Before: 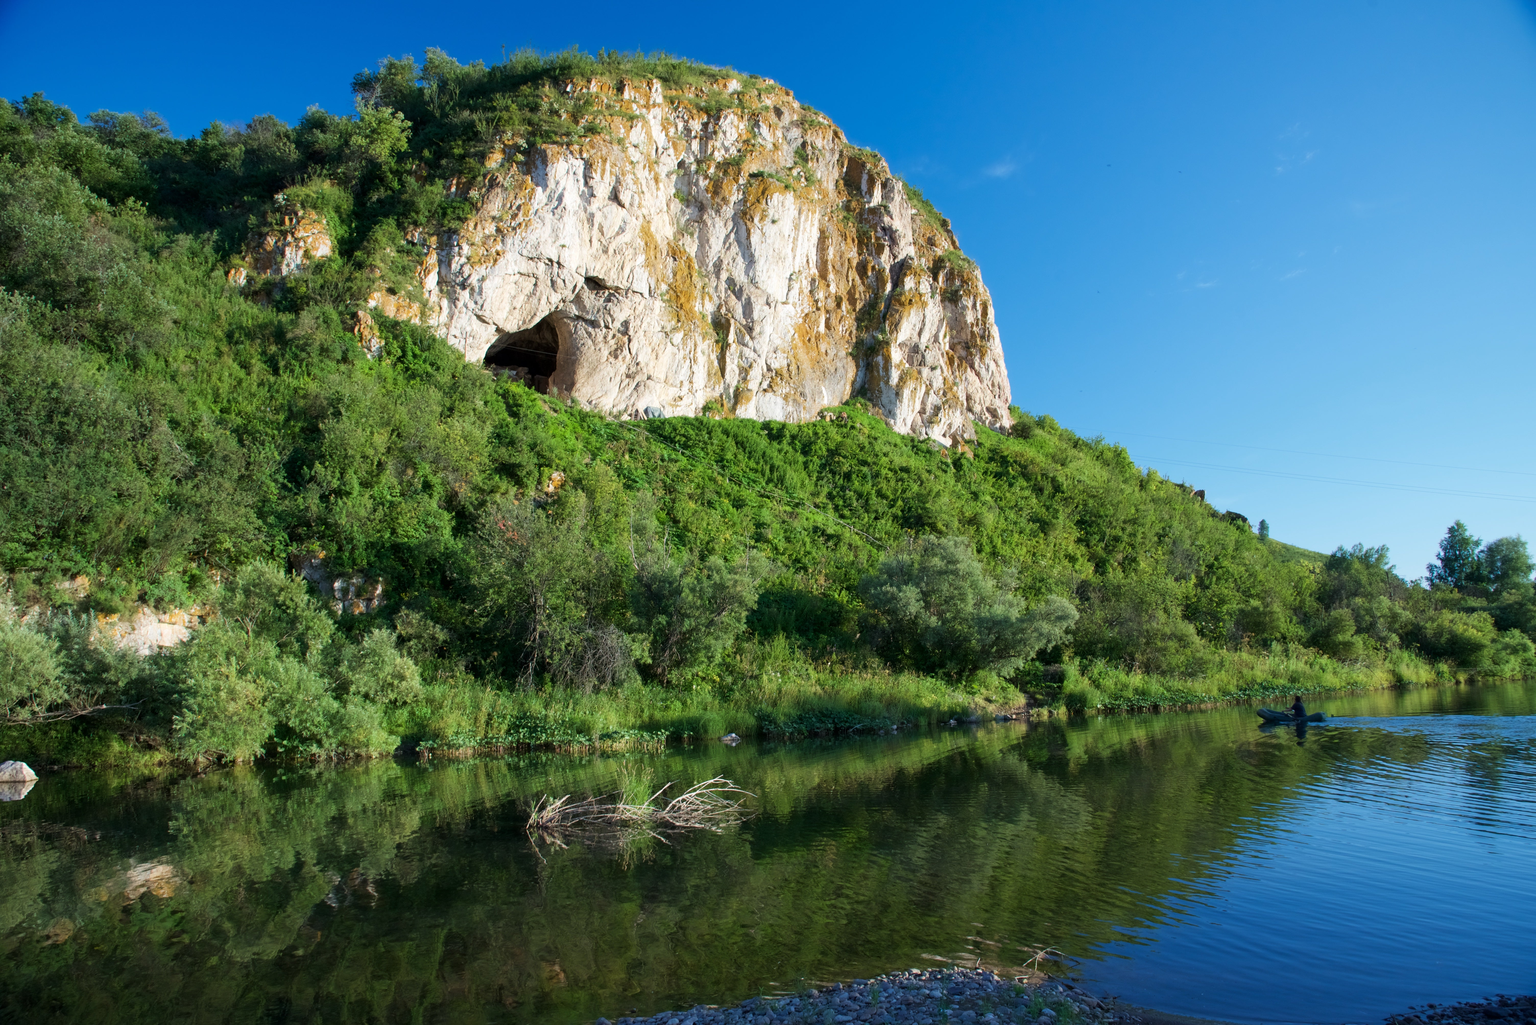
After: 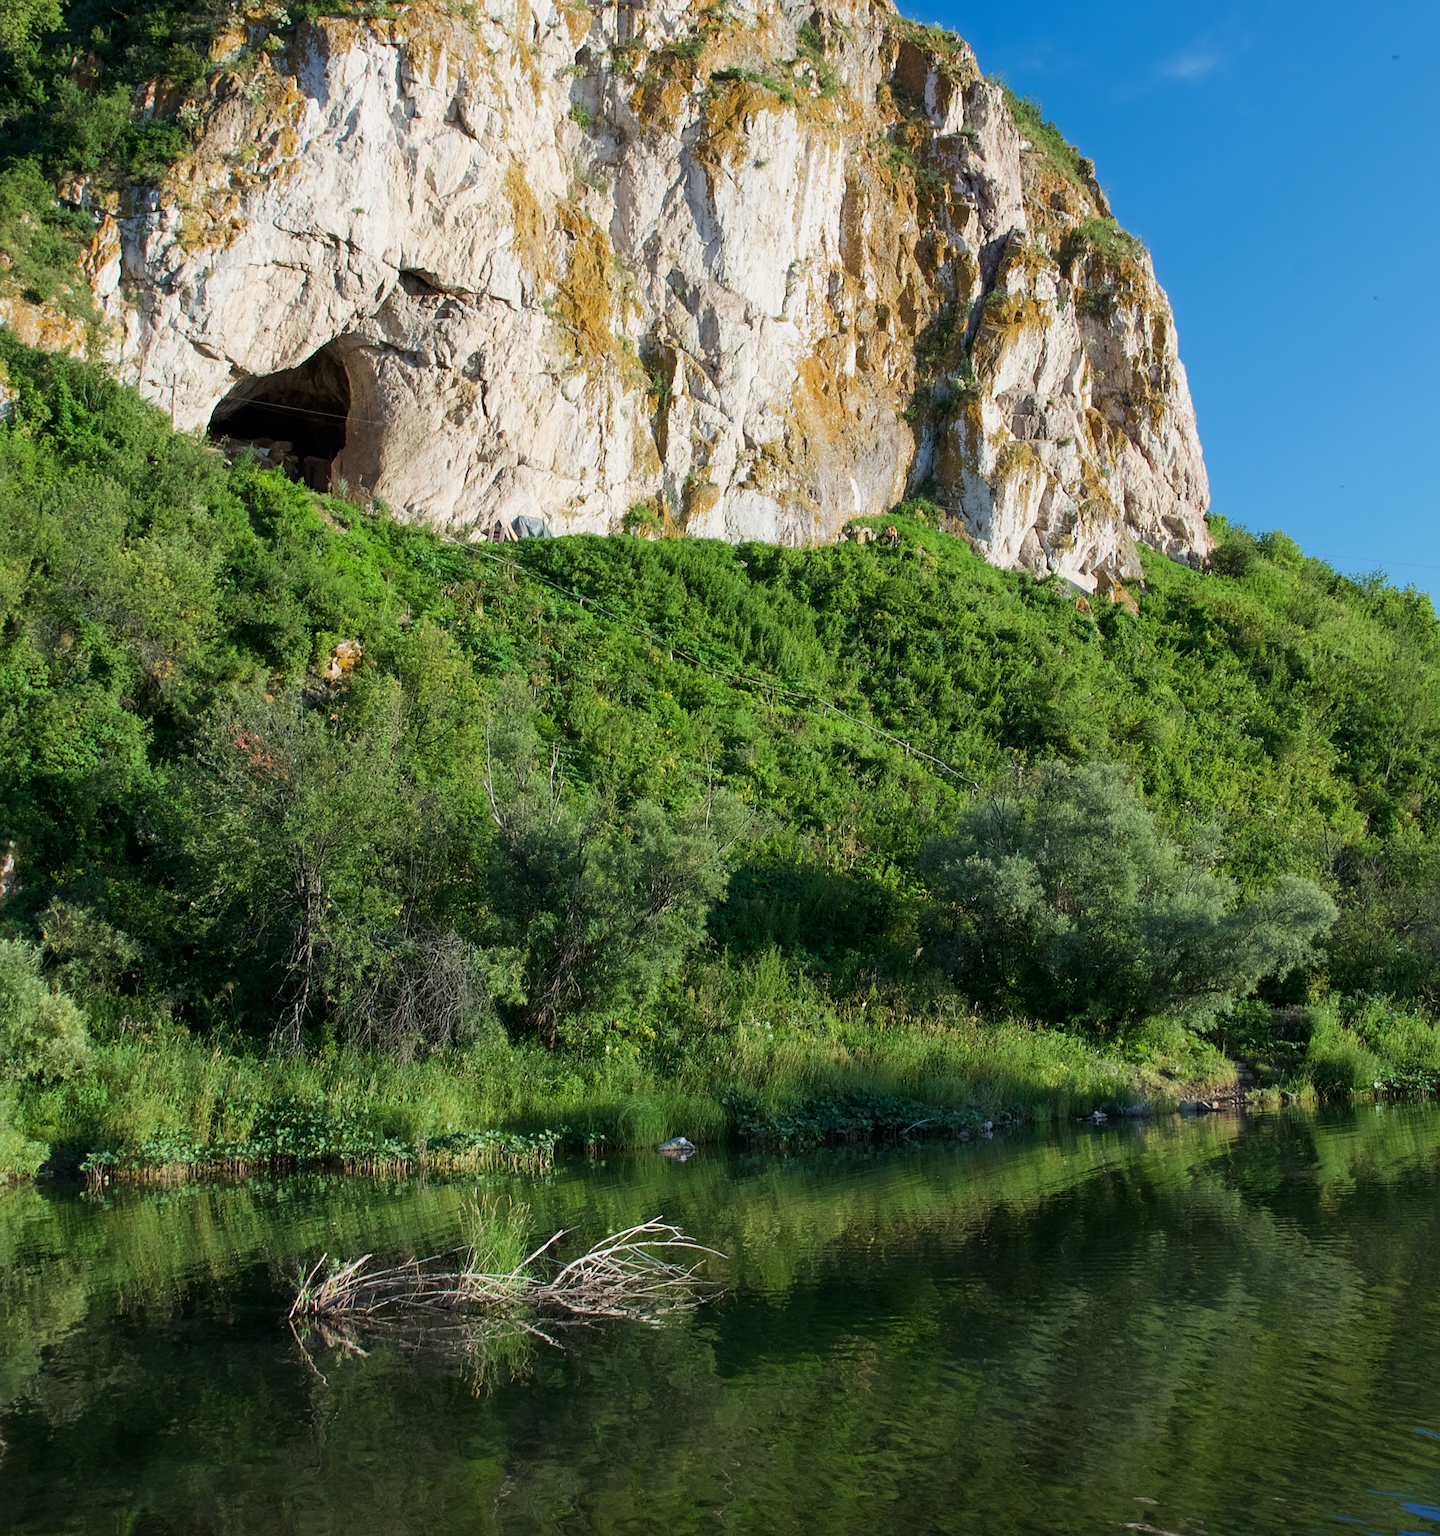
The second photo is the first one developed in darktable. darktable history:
sharpen: on, module defaults
exposure: exposure -0.155 EV, compensate highlight preservation false
crop and rotate: angle 0.024°, left 24.371%, top 13.198%, right 26.244%, bottom 7.915%
